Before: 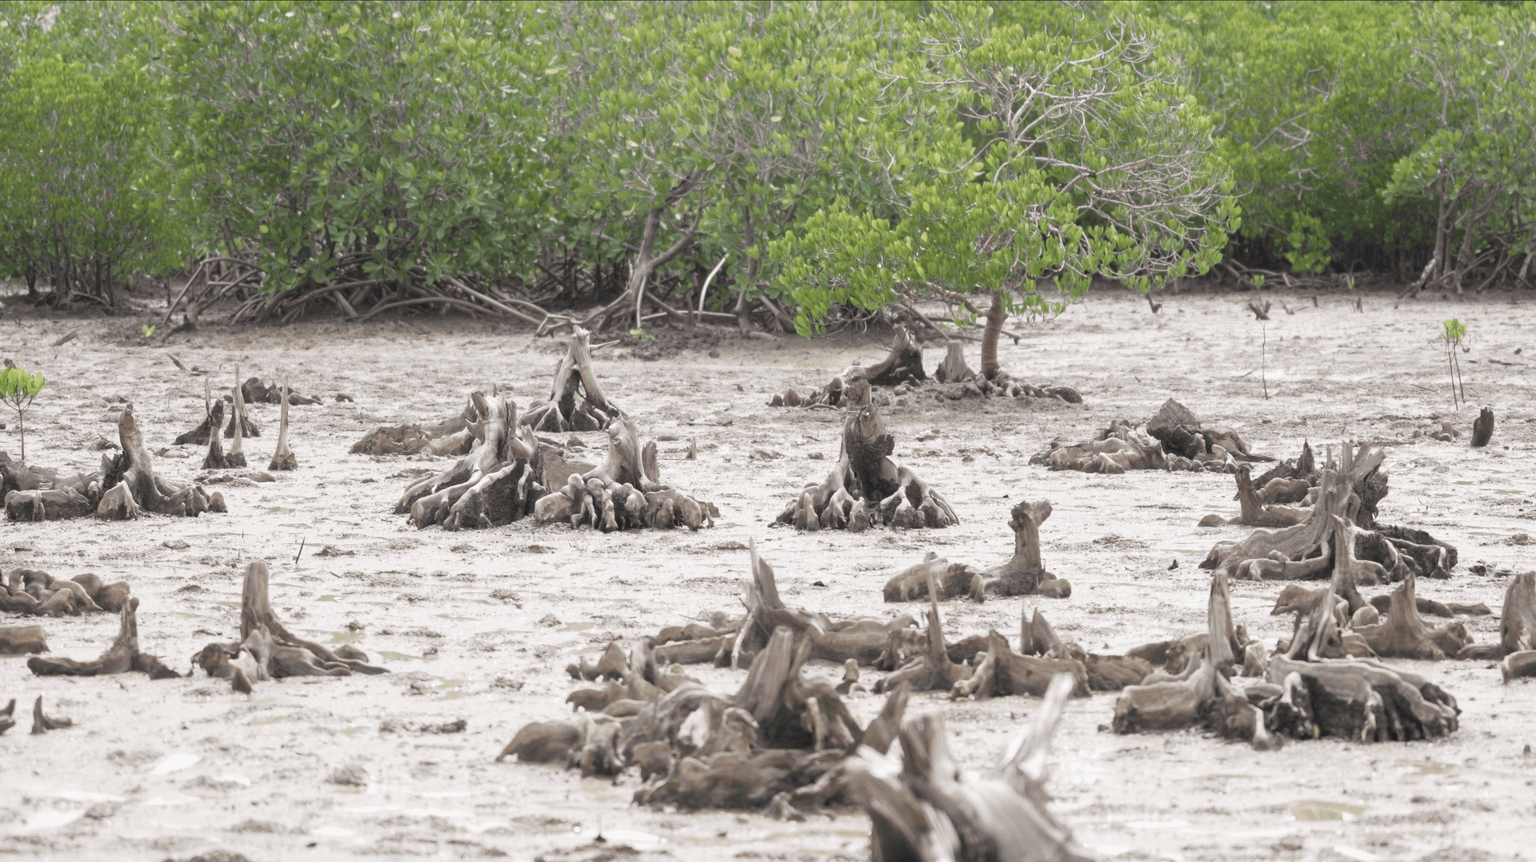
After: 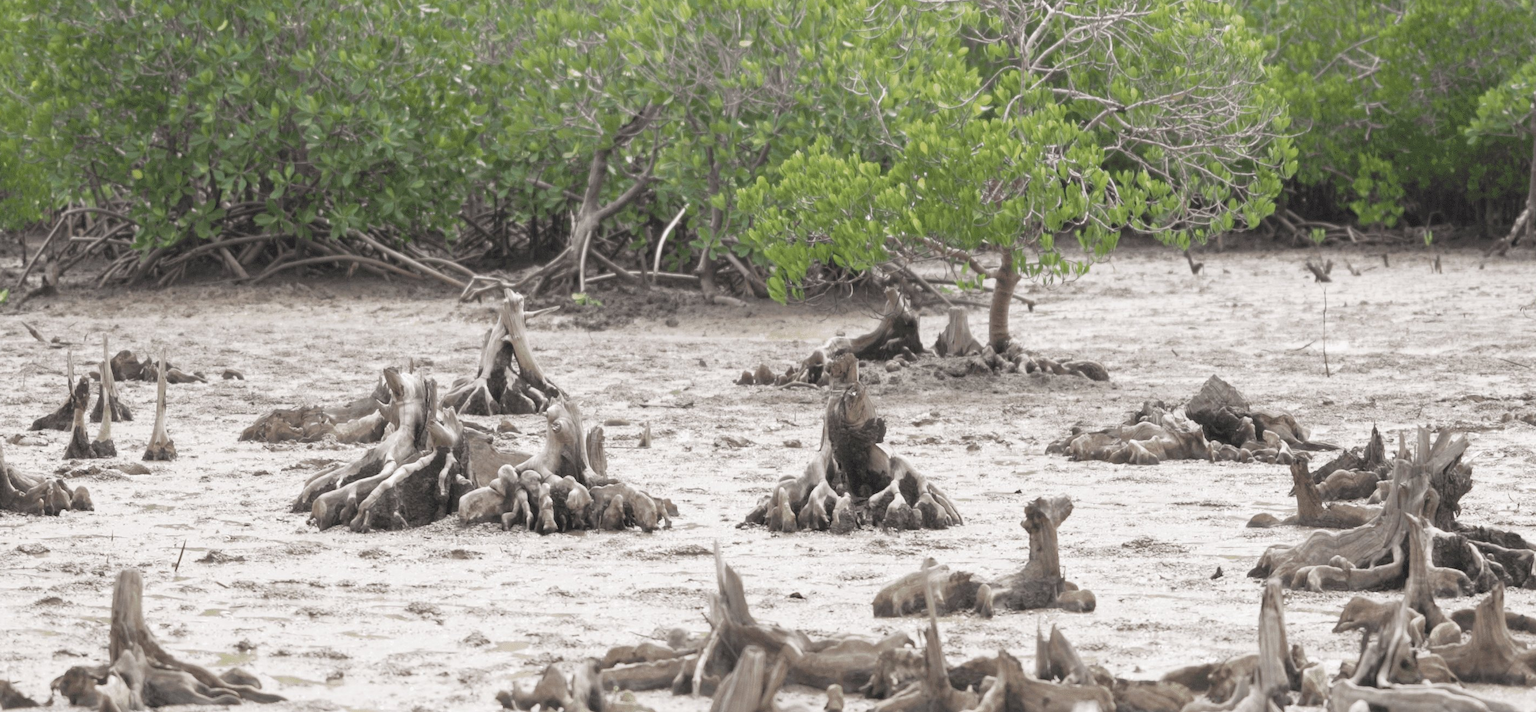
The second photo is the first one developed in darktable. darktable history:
crop and rotate: left 9.713%, top 9.583%, right 6.072%, bottom 20.817%
exposure: black level correction 0.001, compensate exposure bias true, compensate highlight preservation false
